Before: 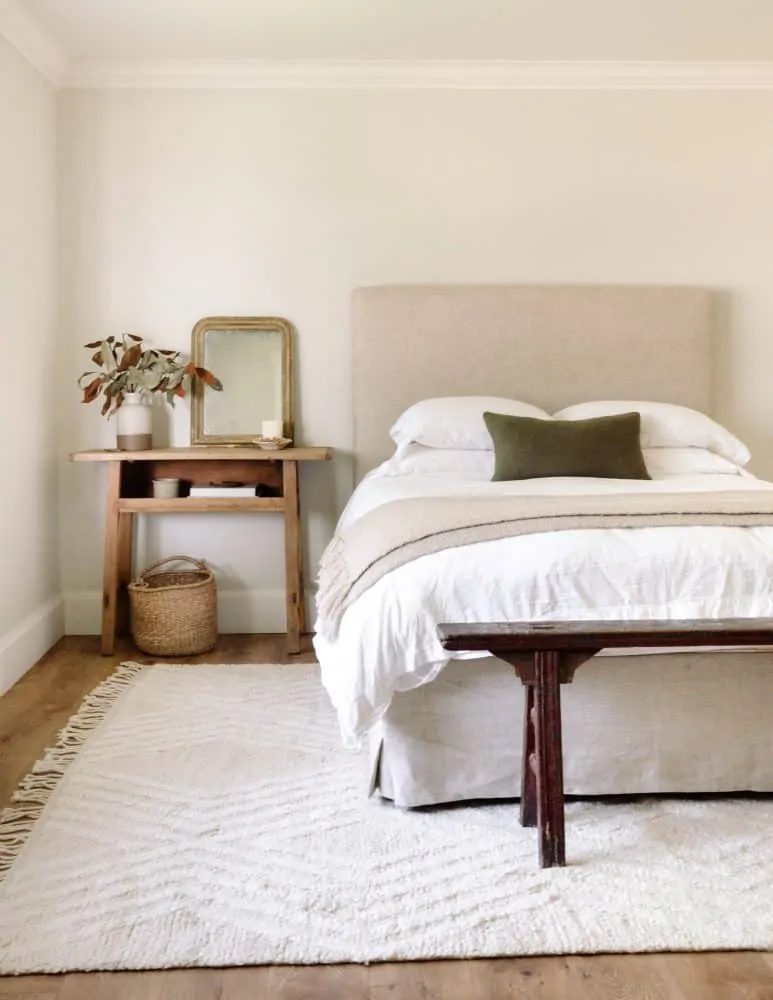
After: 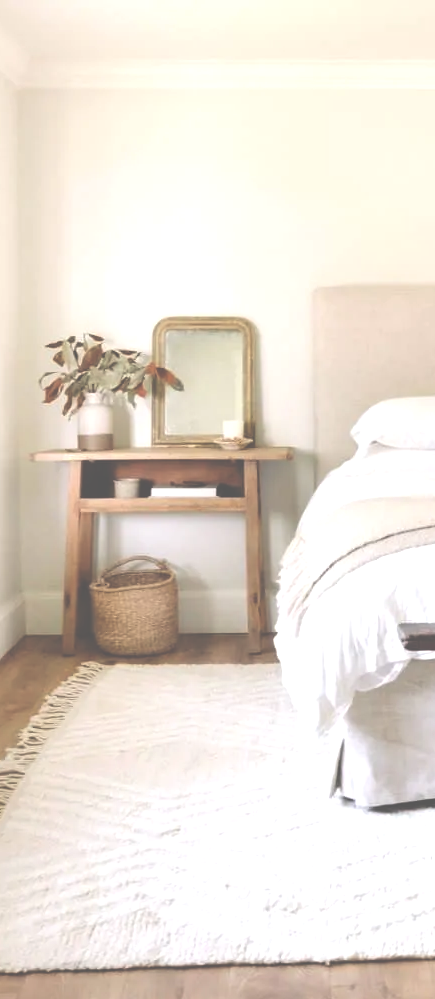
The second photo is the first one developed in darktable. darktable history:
exposure: black level correction -0.071, exposure 0.5 EV, compensate highlight preservation false
crop: left 5.114%, right 38.589%
